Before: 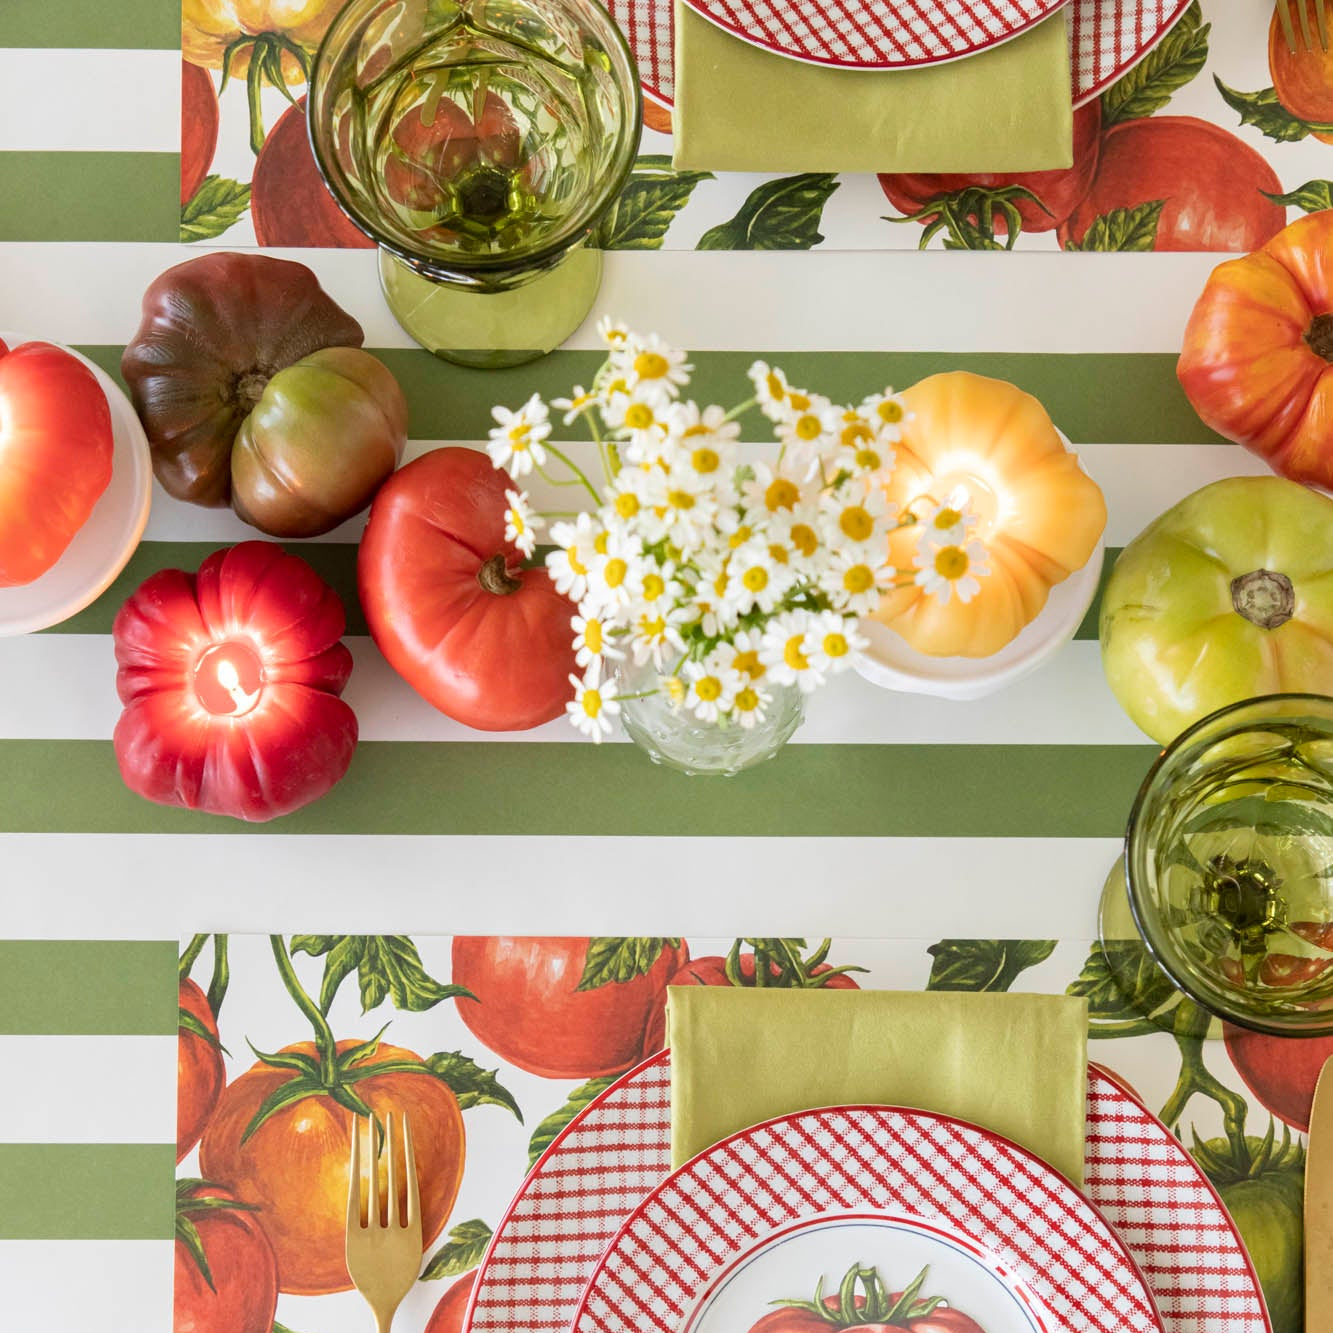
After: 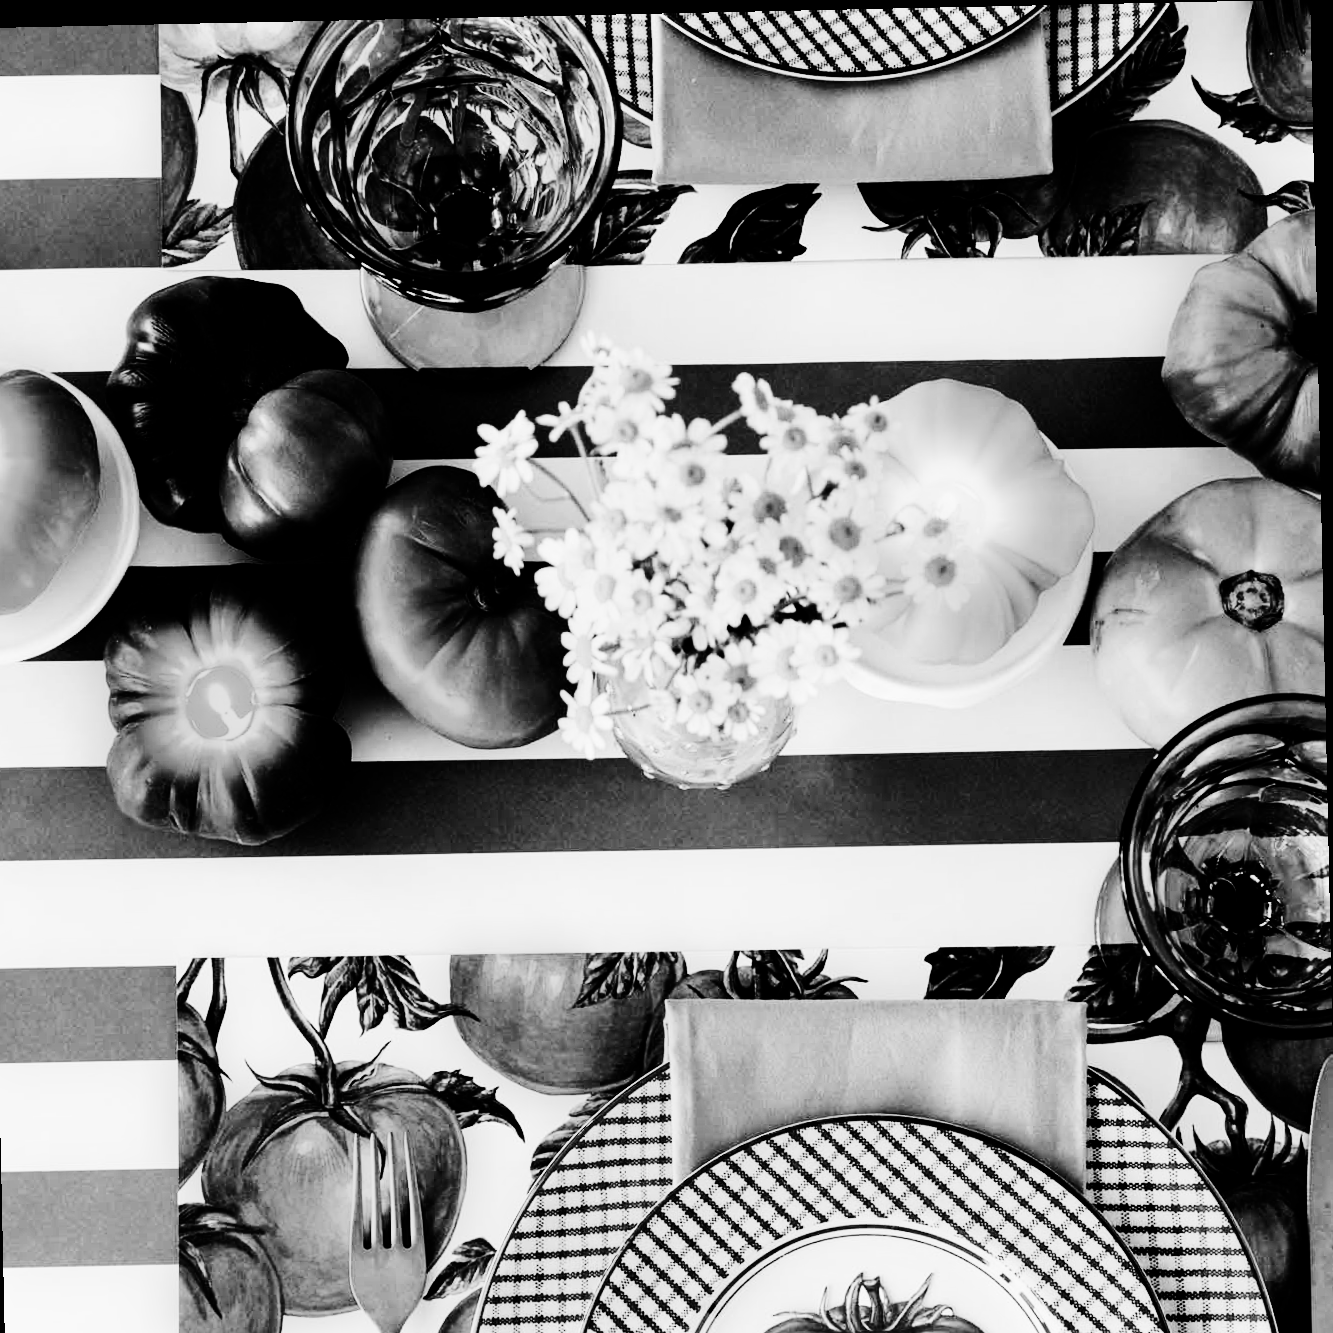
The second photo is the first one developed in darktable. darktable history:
exposure: compensate highlight preservation false
rotate and perspective: rotation -1.24°, automatic cropping off
monochrome: on, module defaults
color balance rgb: hue shift 180°, global vibrance 50%, contrast 0.32%
crop: left 1.743%, right 0.268%, bottom 2.011%
tone equalizer: on, module defaults
contrast brightness saturation: contrast 0.77, brightness -1, saturation 1
